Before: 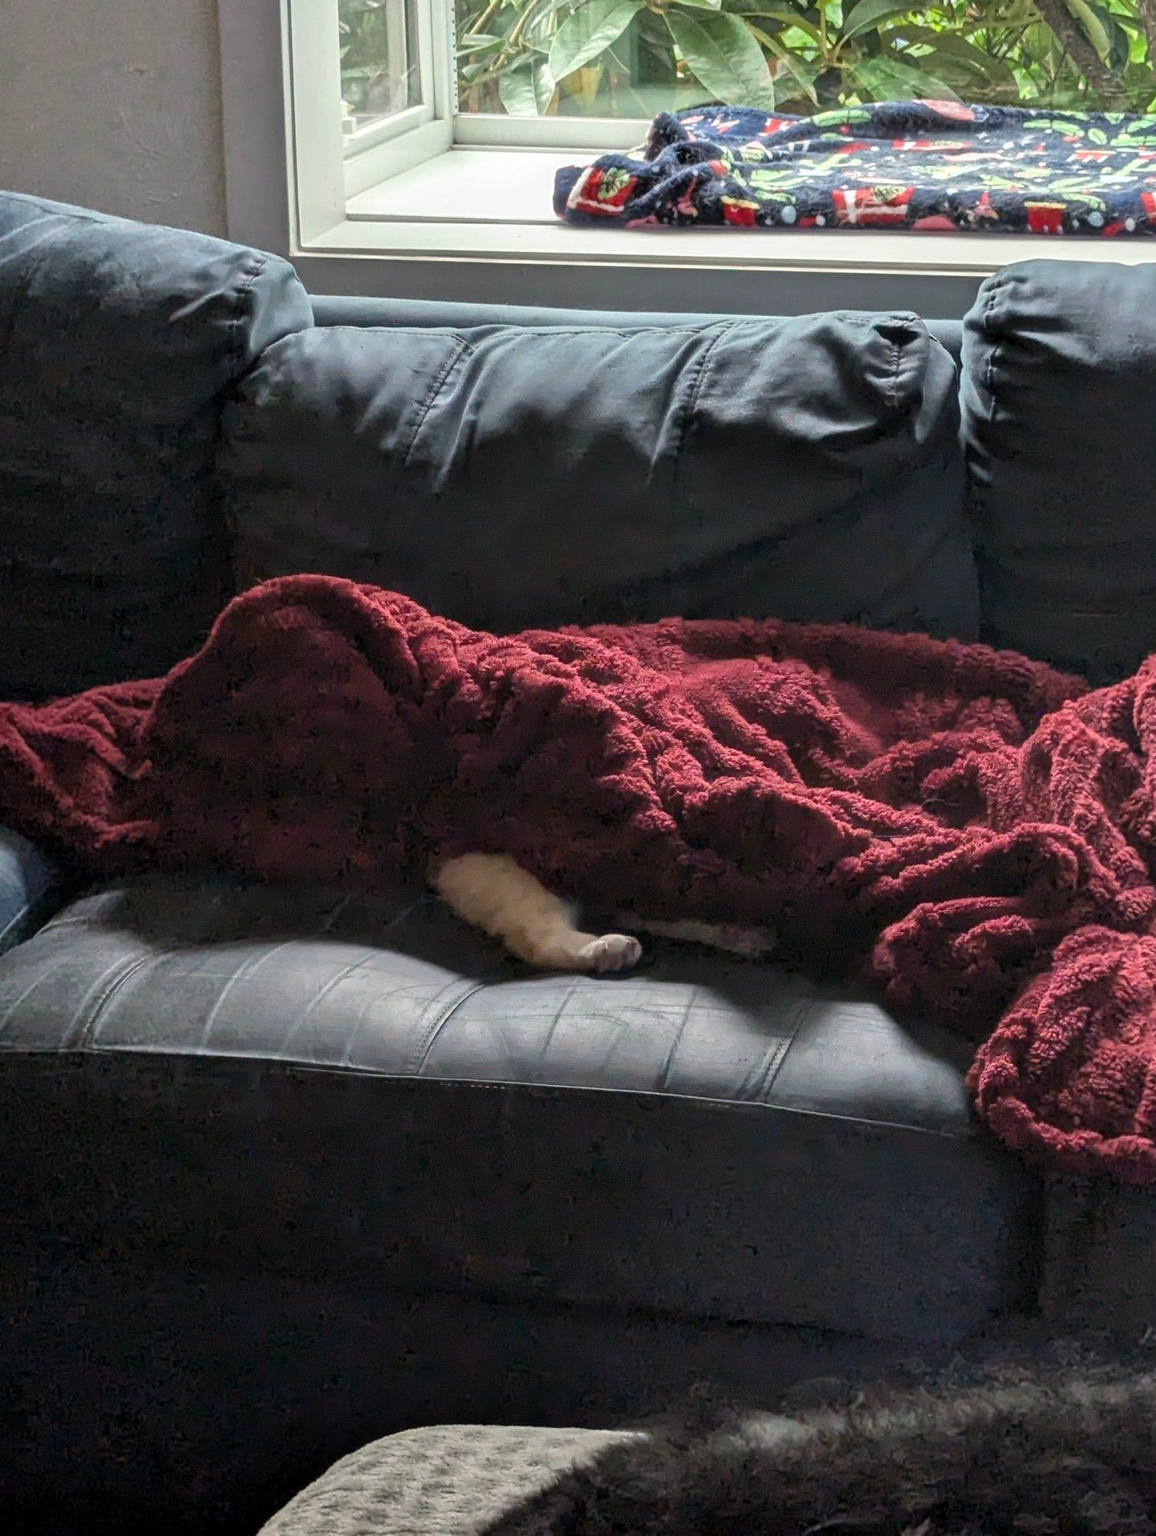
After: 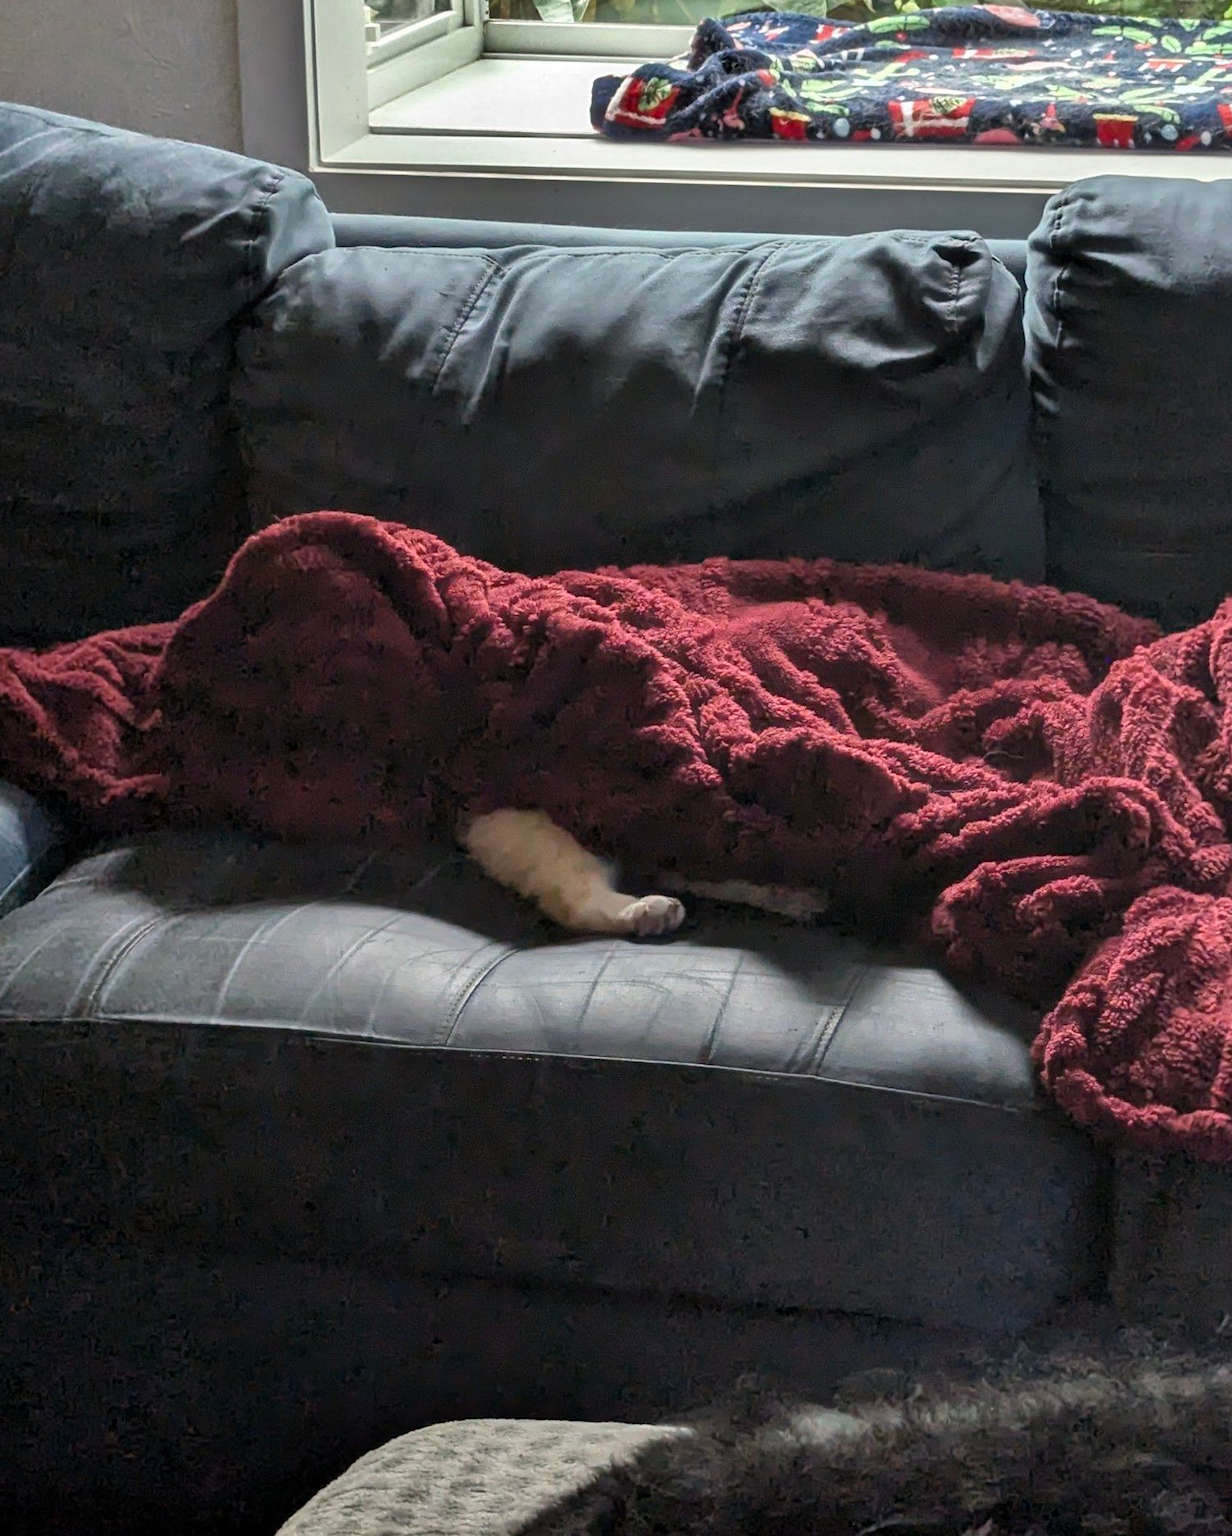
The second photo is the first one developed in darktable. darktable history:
shadows and highlights: shadows 24.5, highlights -78.15, soften with gaussian
crop and rotate: top 6.25%
